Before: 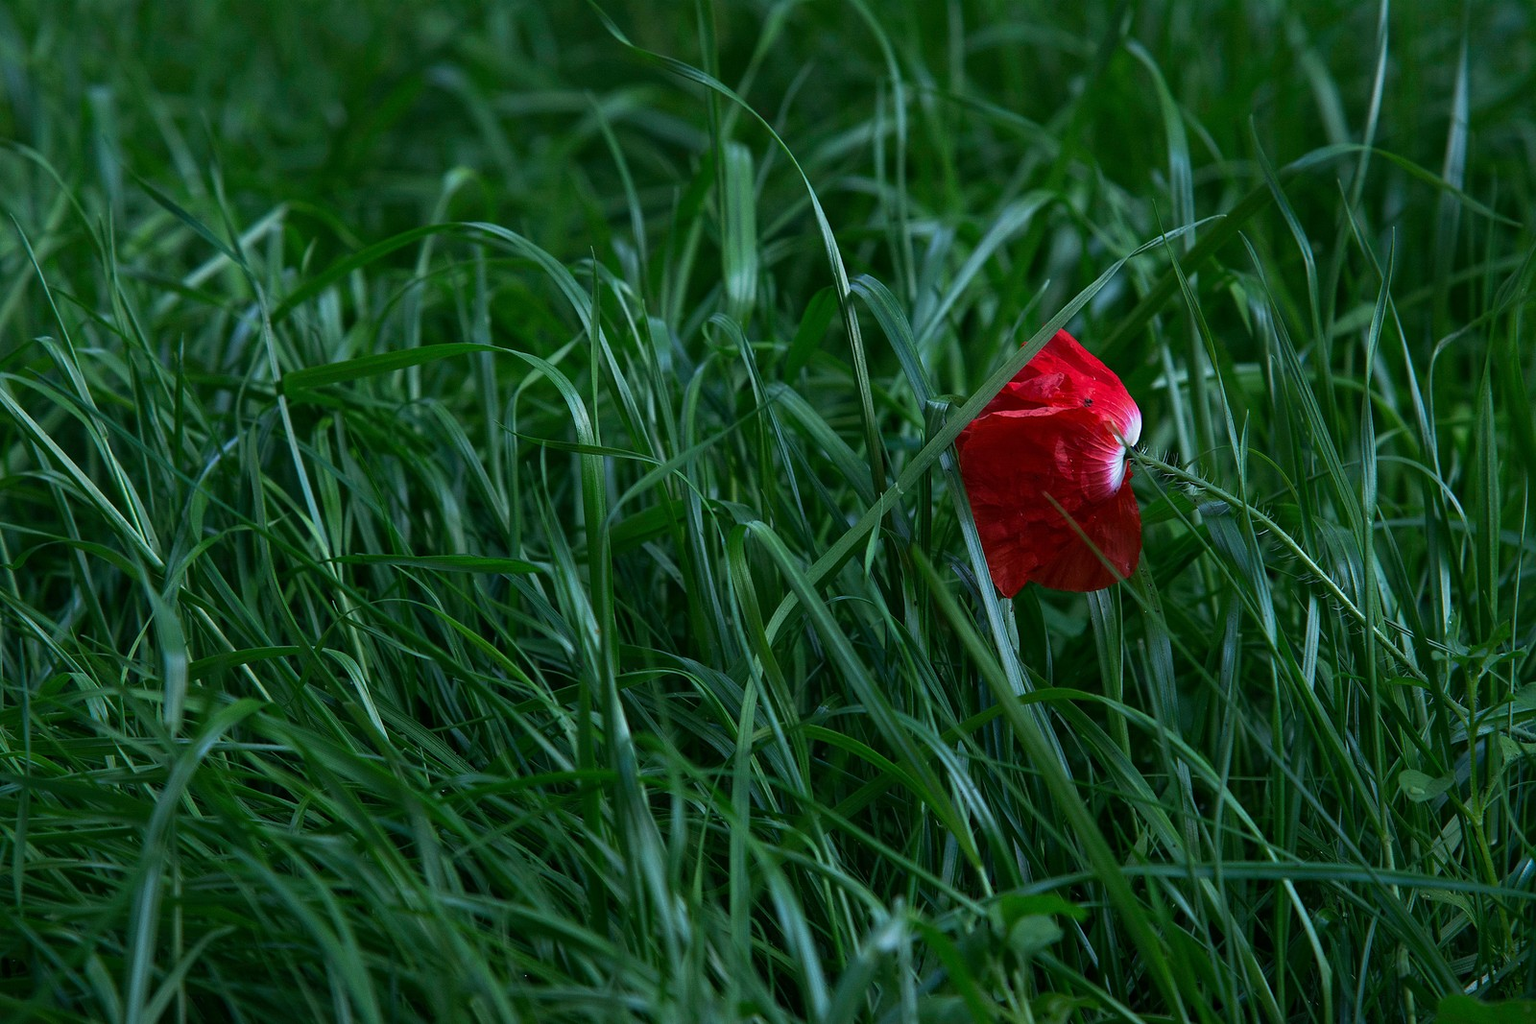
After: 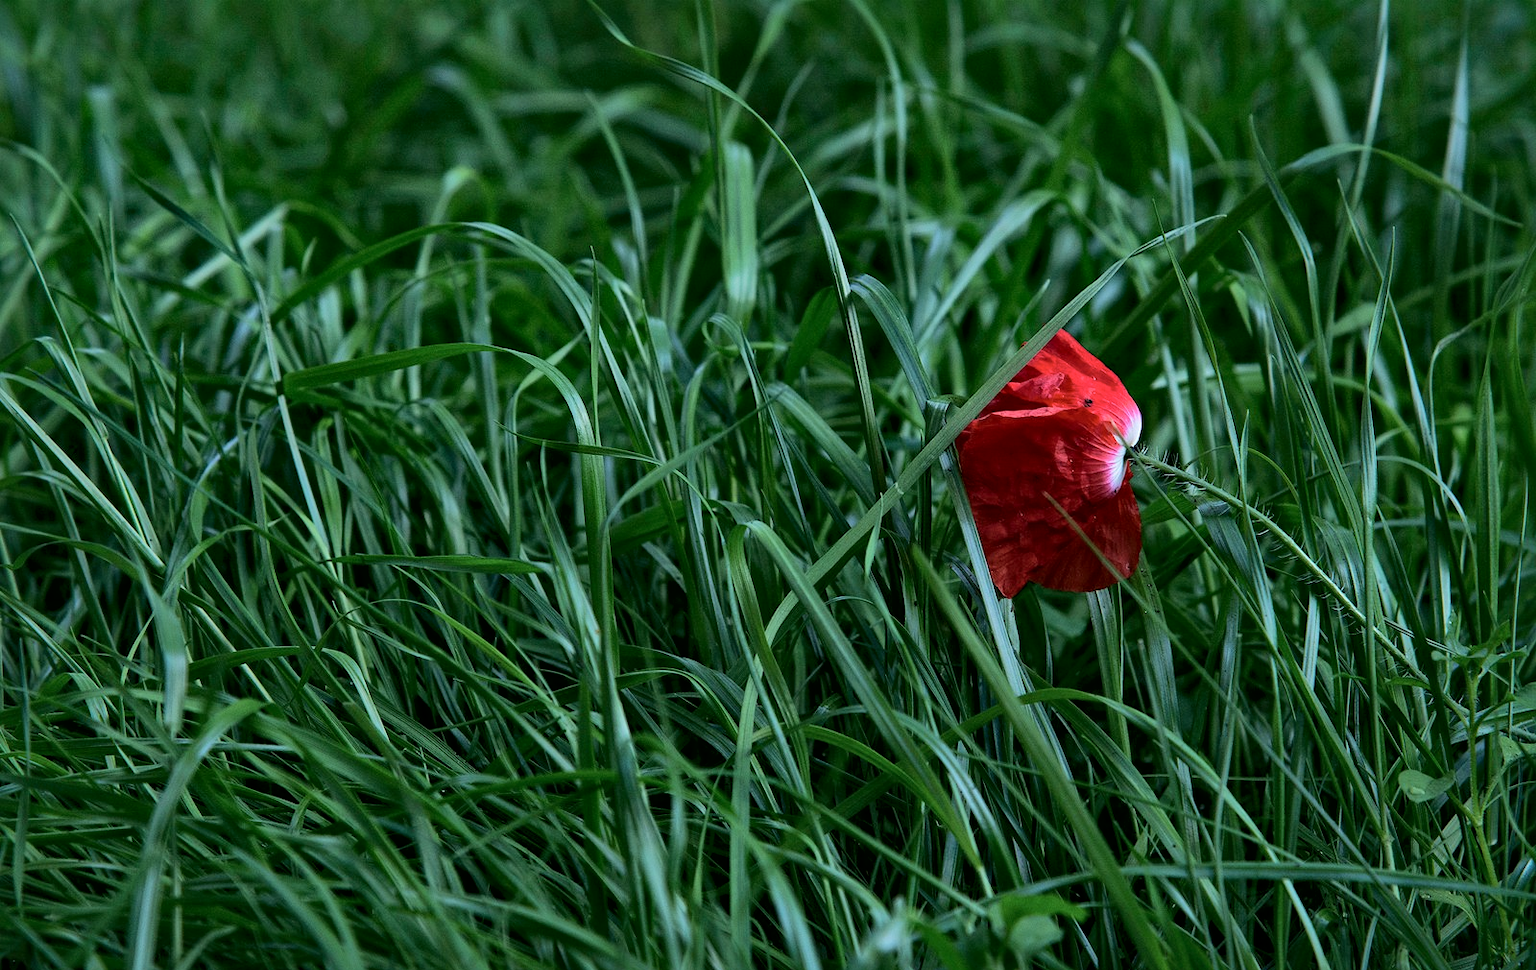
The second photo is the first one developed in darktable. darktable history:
local contrast: mode bilateral grid, contrast 20, coarseness 50, detail 171%, midtone range 0.2
shadows and highlights: shadows 36.54, highlights -28.16, soften with gaussian
crop and rotate: top 0.01%, bottom 5.145%
